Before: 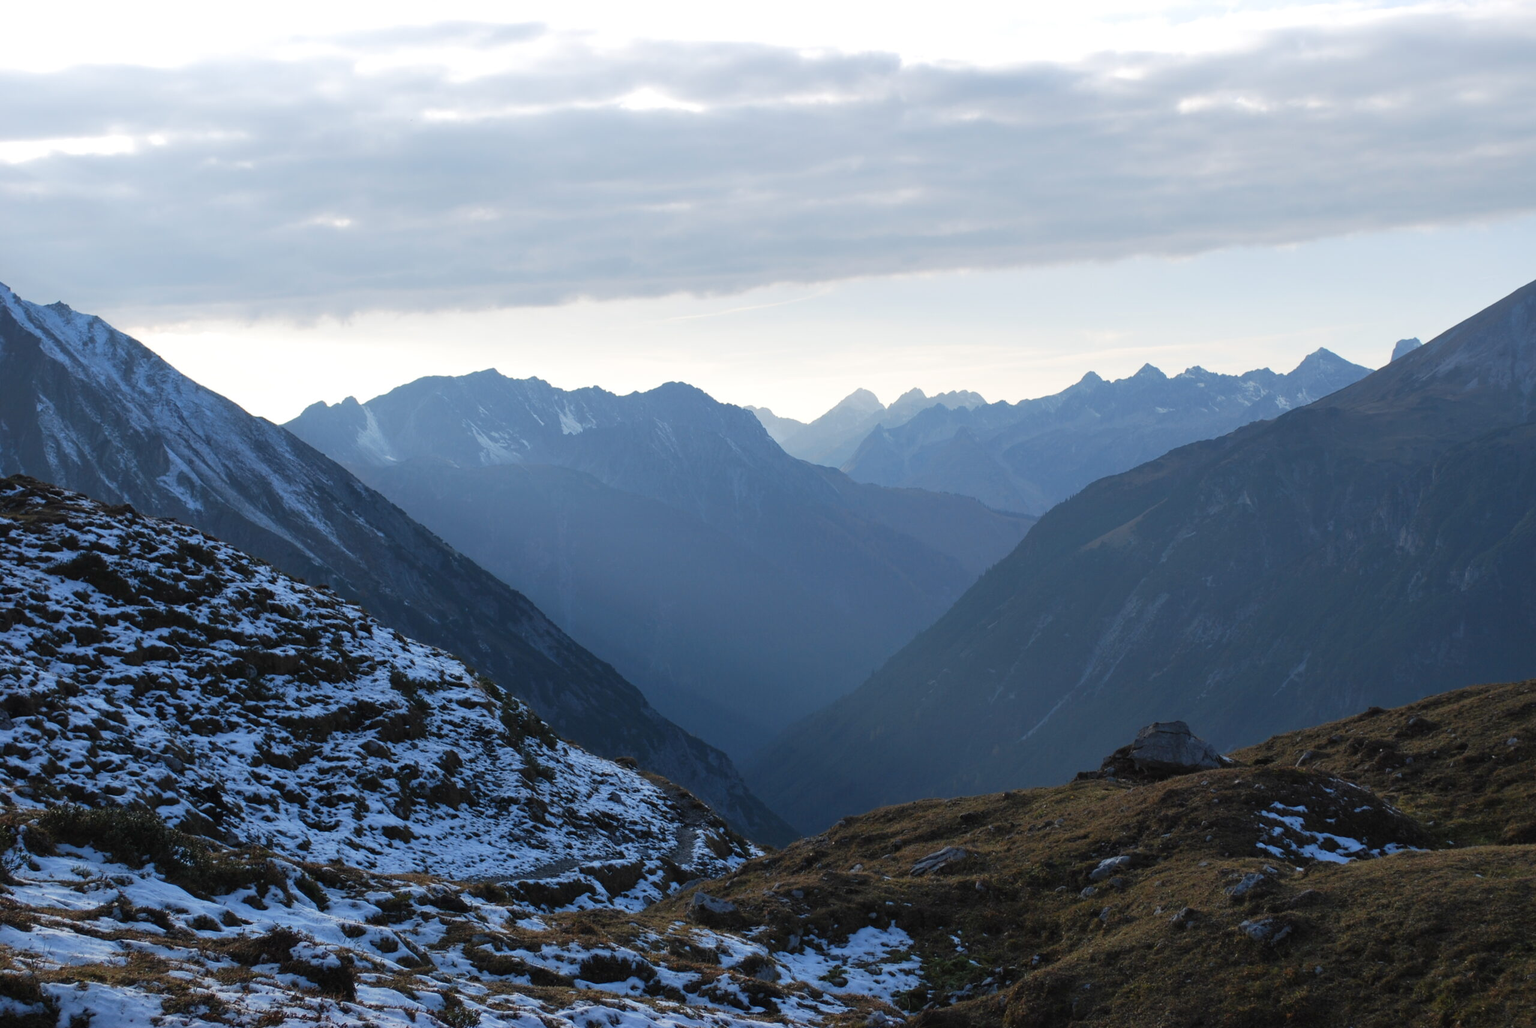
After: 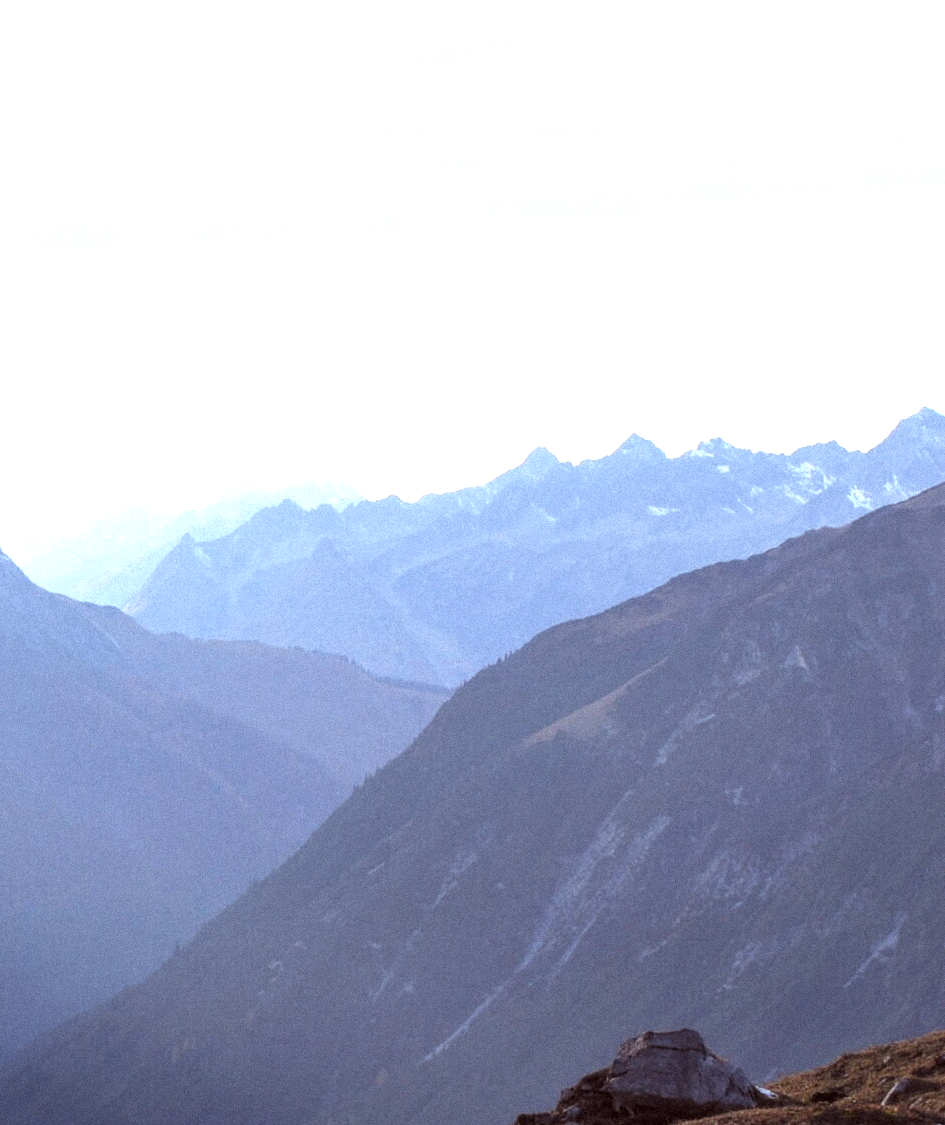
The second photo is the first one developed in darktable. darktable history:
grain: mid-tones bias 0%
local contrast: on, module defaults
crop and rotate: left 49.936%, top 10.094%, right 13.136%, bottom 24.256%
exposure: exposure 0.935 EV, compensate highlight preservation false
rgb levels: mode RGB, independent channels, levels [[0, 0.474, 1], [0, 0.5, 1], [0, 0.5, 1]]
tone equalizer: -8 EV -0.417 EV, -7 EV -0.389 EV, -6 EV -0.333 EV, -5 EV -0.222 EV, -3 EV 0.222 EV, -2 EV 0.333 EV, -1 EV 0.389 EV, +0 EV 0.417 EV, edges refinement/feathering 500, mask exposure compensation -1.57 EV, preserve details no
